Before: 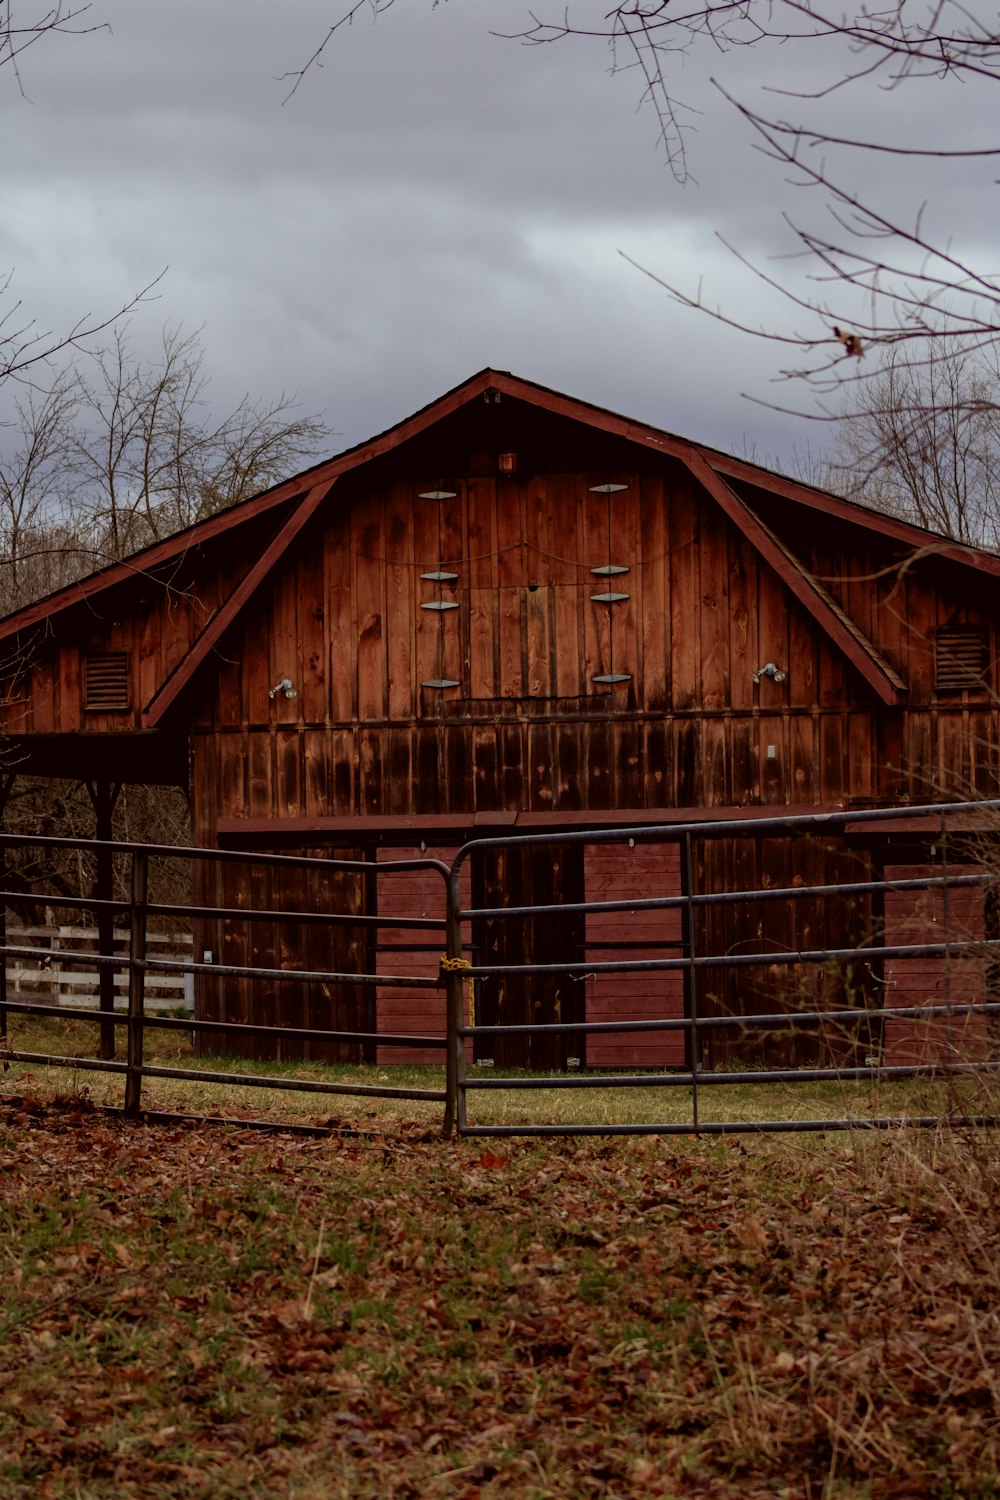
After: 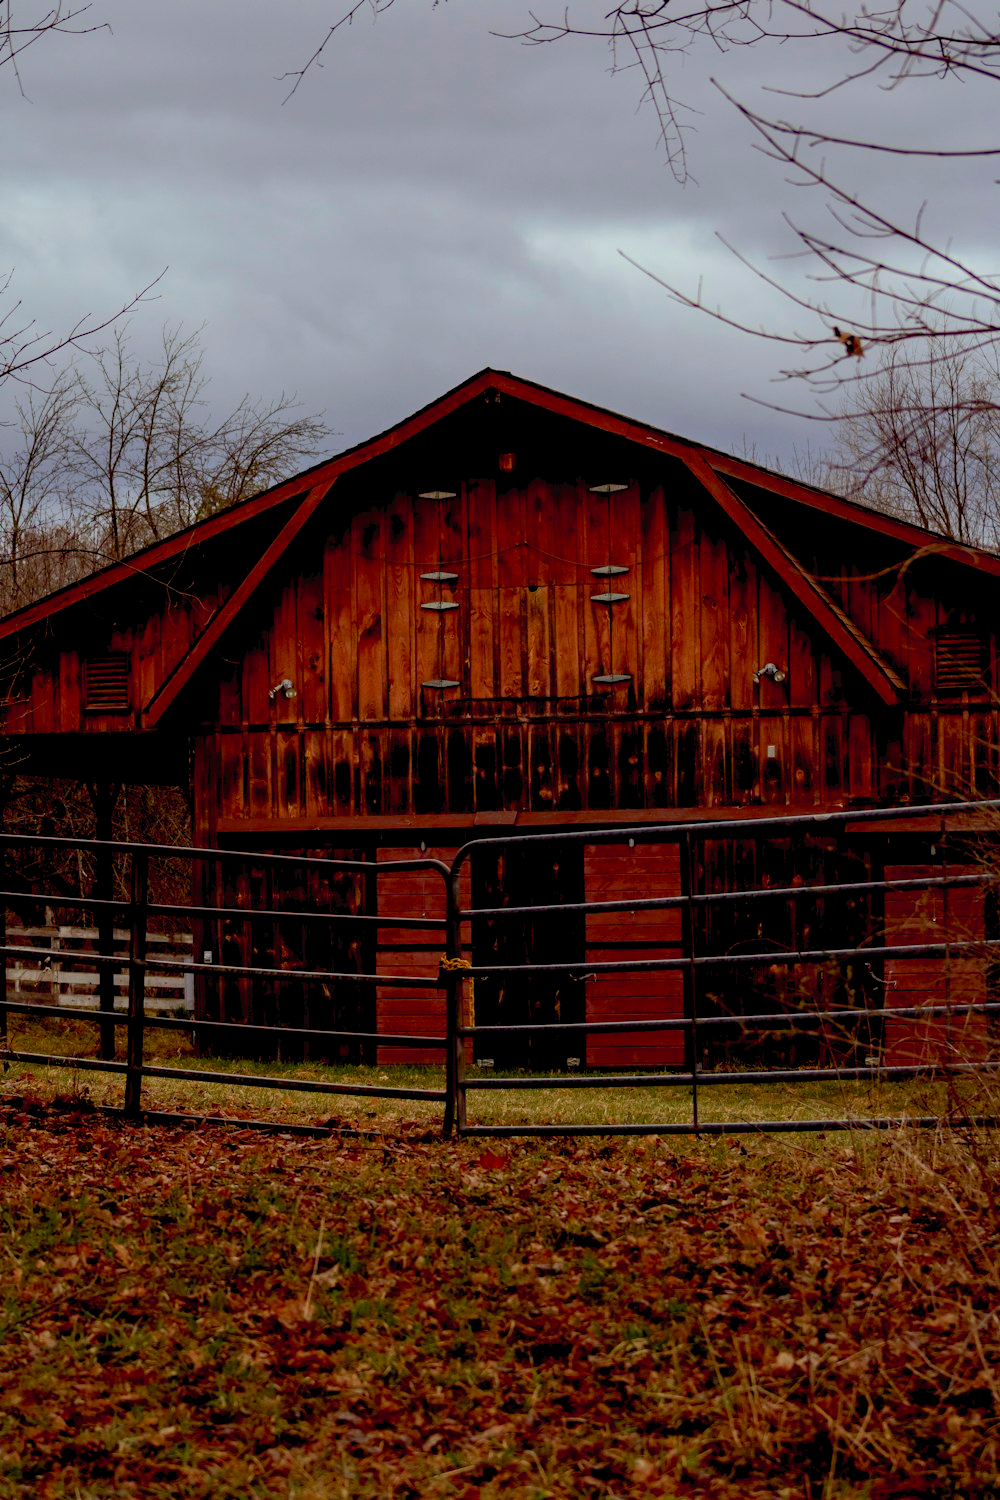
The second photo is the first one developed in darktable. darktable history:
base curve: curves: ch0 [(0.017, 0) (0.425, 0.441) (0.844, 0.933) (1, 1)], preserve colors none
tone curve: curves: ch0 [(0, 0) (0.003, 0.027) (0.011, 0.03) (0.025, 0.04) (0.044, 0.063) (0.069, 0.093) (0.1, 0.125) (0.136, 0.153) (0.177, 0.191) (0.224, 0.232) (0.277, 0.279) (0.335, 0.333) (0.399, 0.39) (0.468, 0.457) (0.543, 0.535) (0.623, 0.611) (0.709, 0.683) (0.801, 0.758) (0.898, 0.853) (1, 1)], color space Lab, independent channels, preserve colors none
